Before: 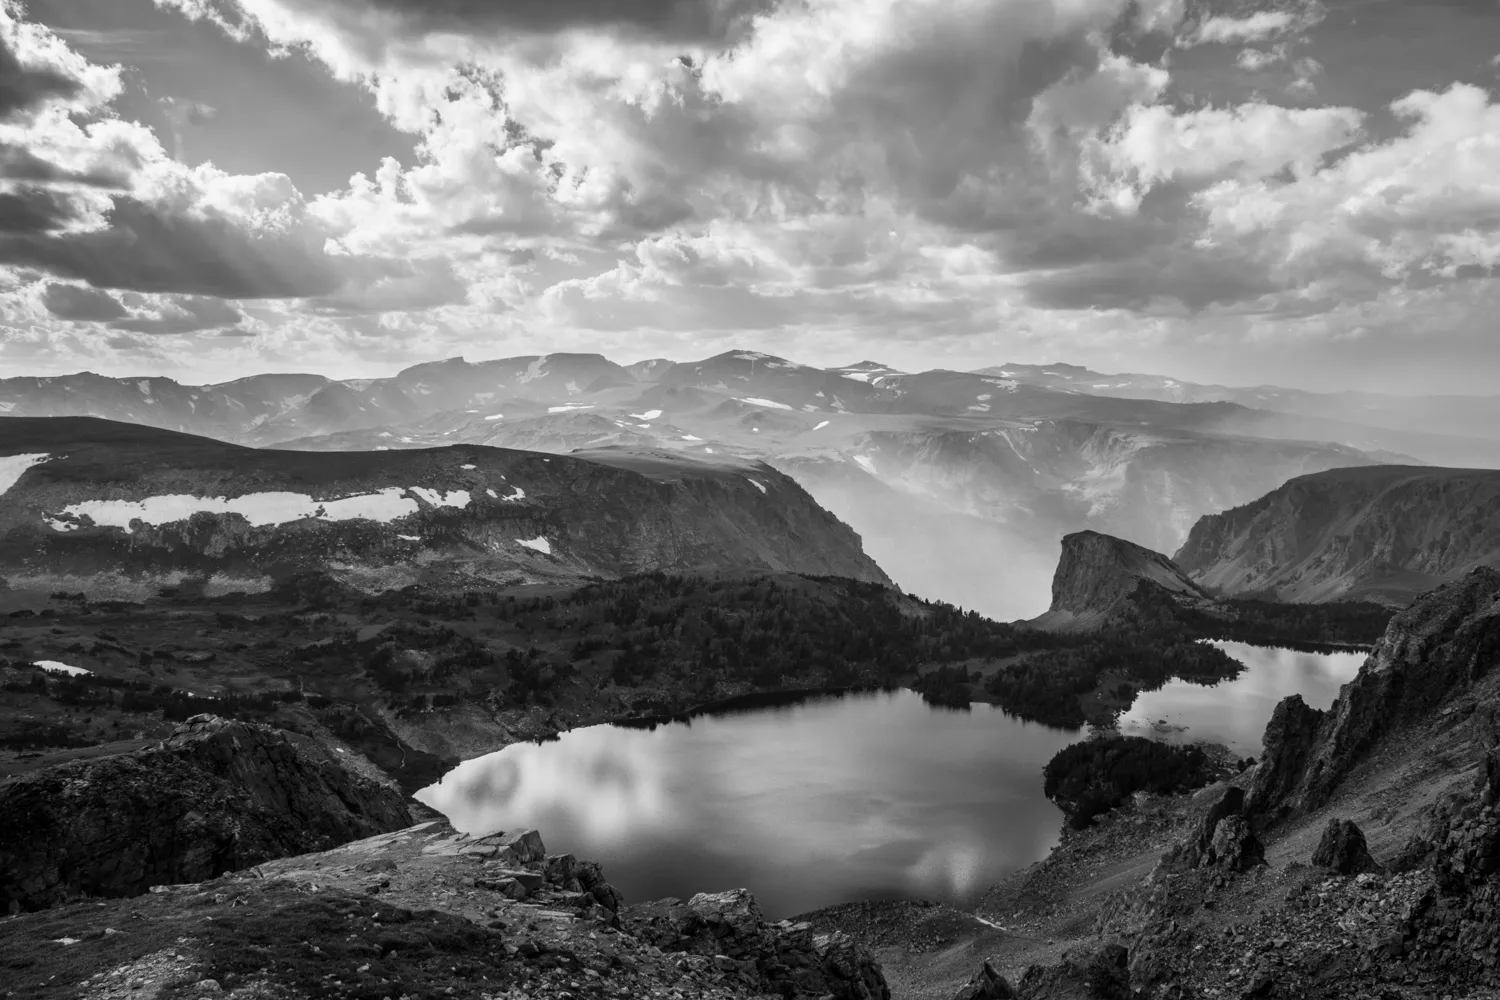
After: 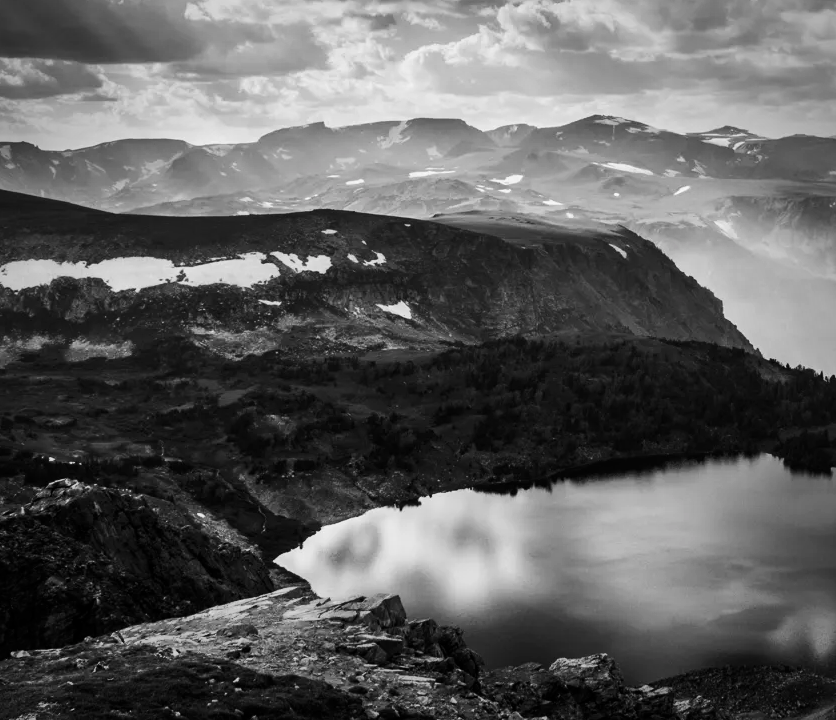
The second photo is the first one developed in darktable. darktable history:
crop: left 9.282%, top 23.58%, right 34.937%, bottom 4.348%
shadows and highlights: low approximation 0.01, soften with gaussian
contrast brightness saturation: contrast 0.204, brightness -0.105, saturation 0.097
vignetting: fall-off start 75.34%, width/height ratio 1.078
